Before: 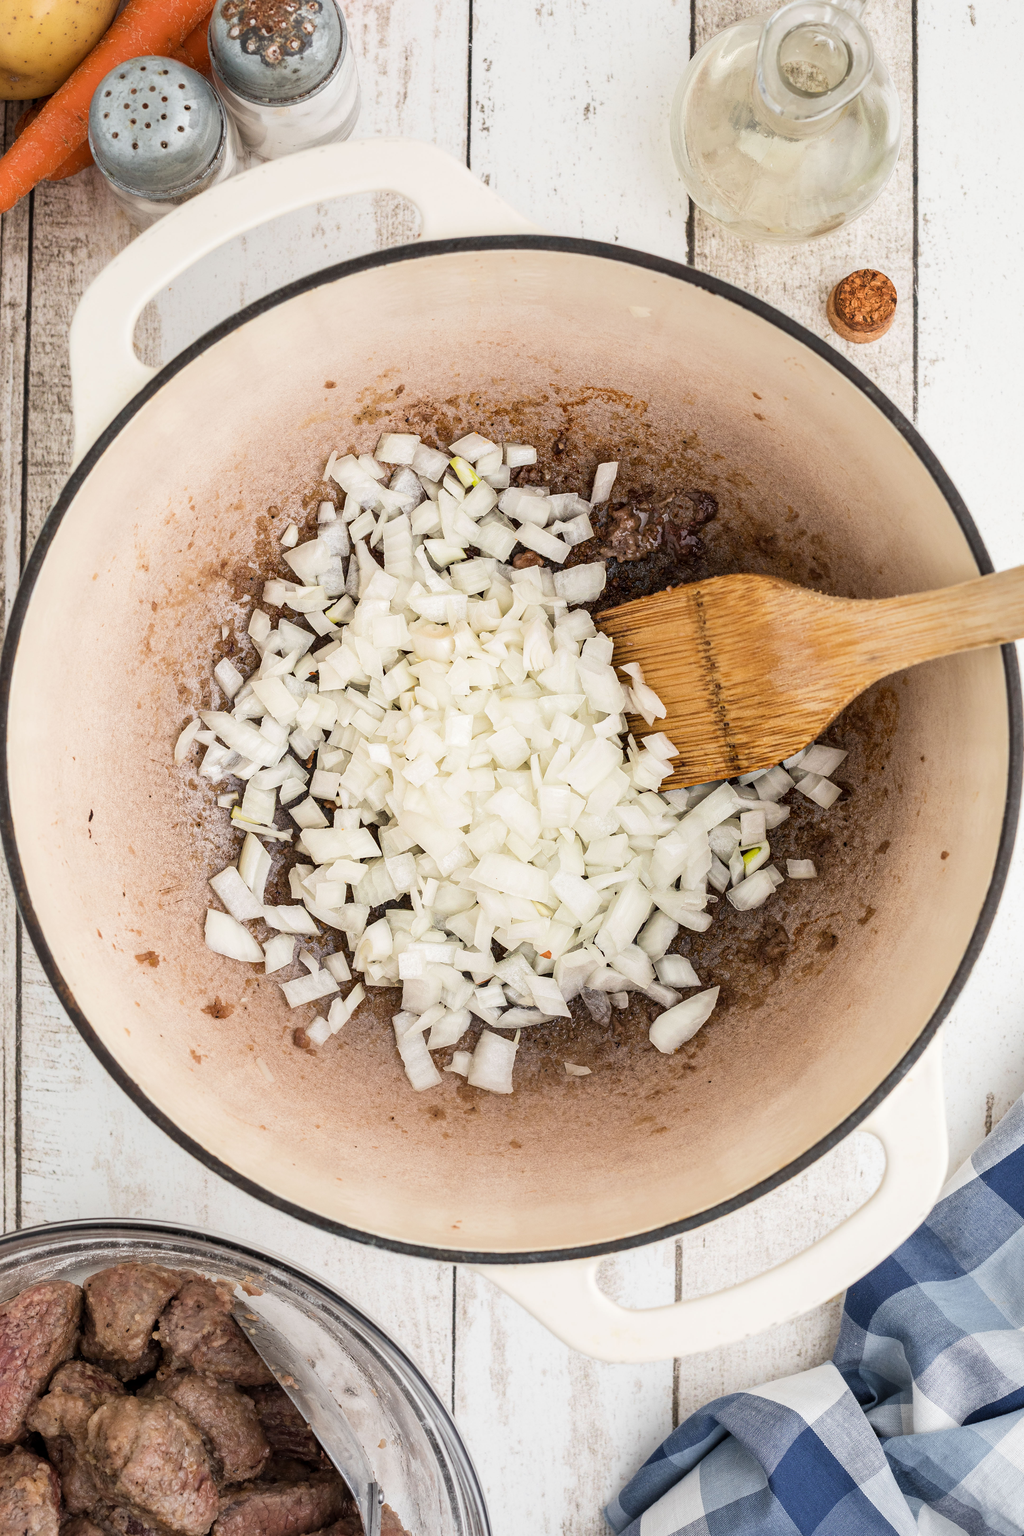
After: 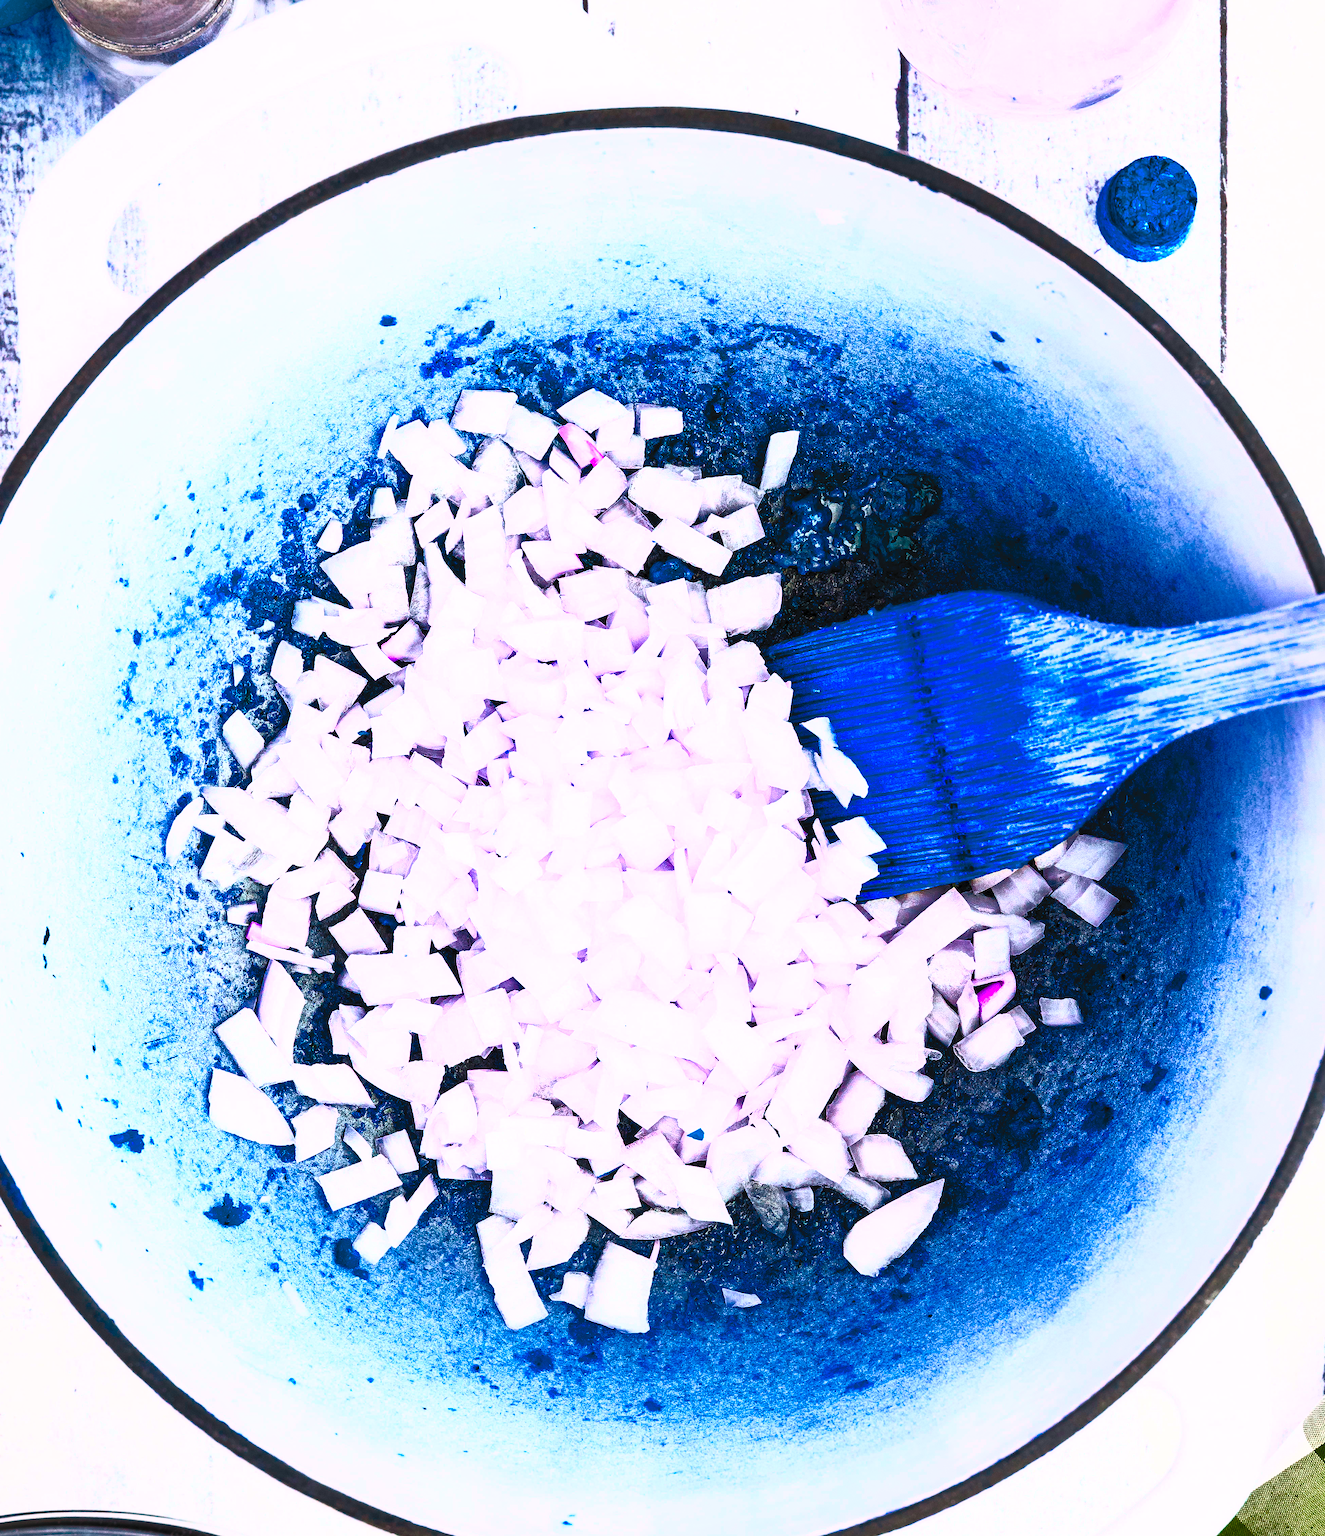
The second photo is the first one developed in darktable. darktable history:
exposure: black level correction 0, exposure -0.779 EV, compensate highlight preservation false
contrast brightness saturation: contrast 0.997, brightness 0.995, saturation 1
color balance rgb: power › luminance 1.212%, power › chroma 0.394%, power › hue 31.86°, perceptual saturation grading › global saturation 39.182%, perceptual saturation grading › highlights -25.055%, perceptual saturation grading › mid-tones 35.311%, perceptual saturation grading › shadows 34.821%, hue shift -147.43°, contrast 34.987%, saturation formula JzAzBz (2021)
crop: left 5.73%, top 10.441%, right 3.582%, bottom 19.51%
